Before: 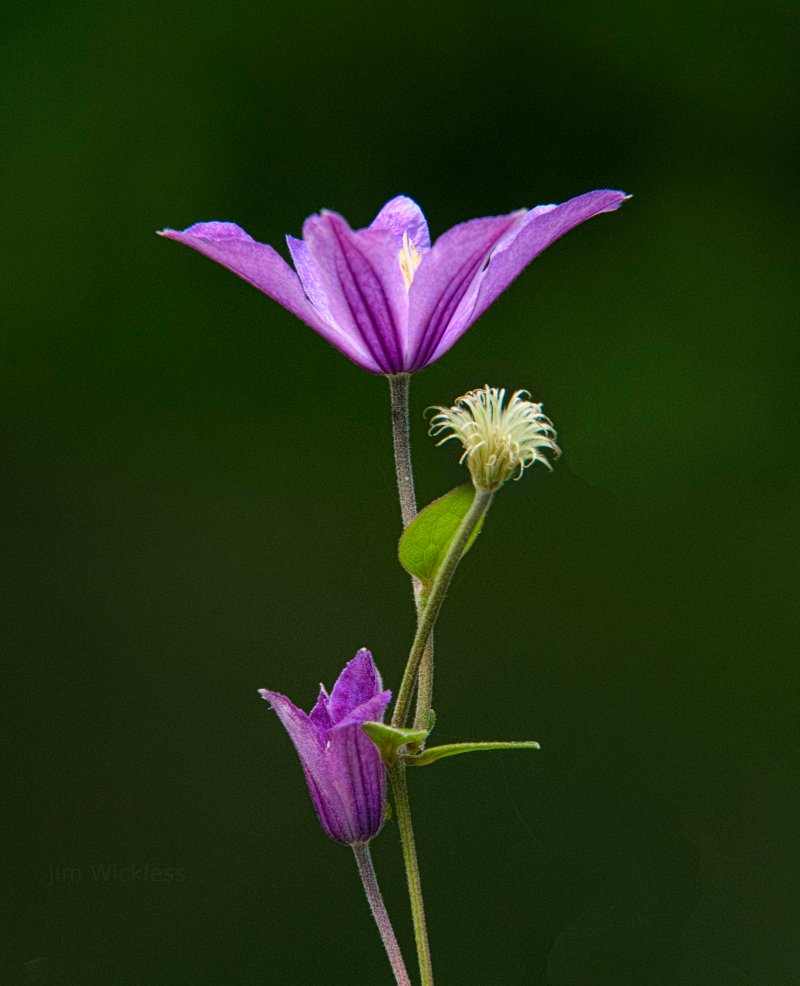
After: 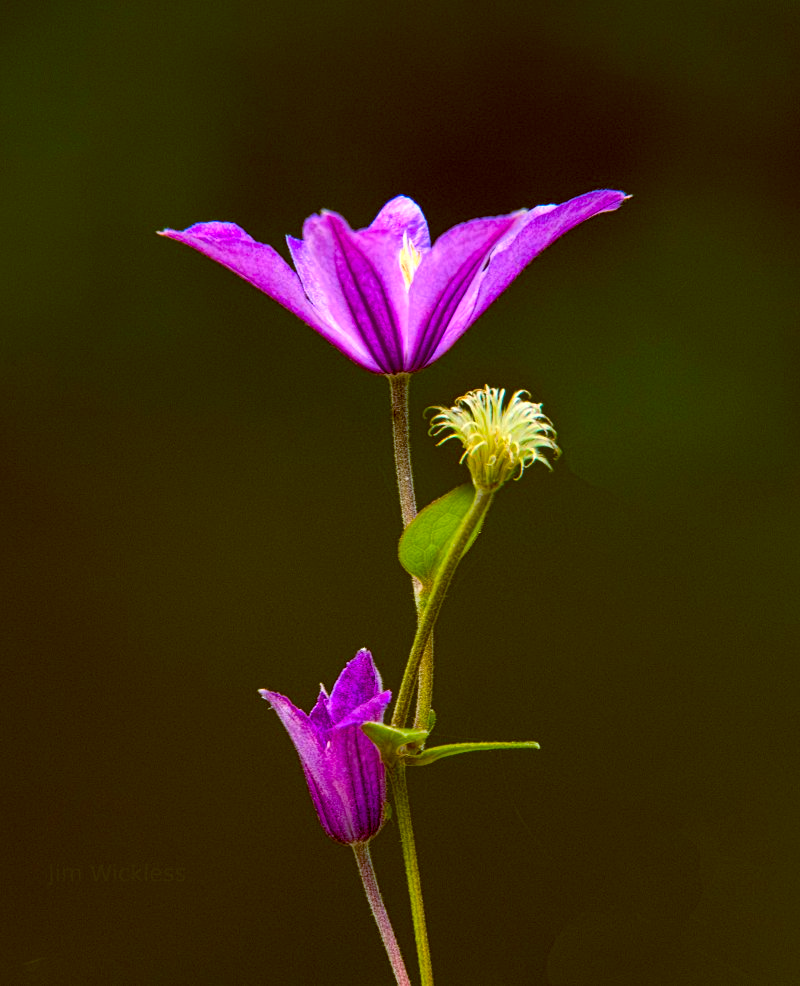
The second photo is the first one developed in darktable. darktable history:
color balance rgb: global offset › chroma 0.405%, global offset › hue 36.33°, linear chroma grading › global chroma 20.179%, perceptual saturation grading › global saturation 30.561%, perceptual brilliance grading › highlights 7.862%, perceptual brilliance grading › mid-tones 3.766%, perceptual brilliance grading › shadows 2.408%
